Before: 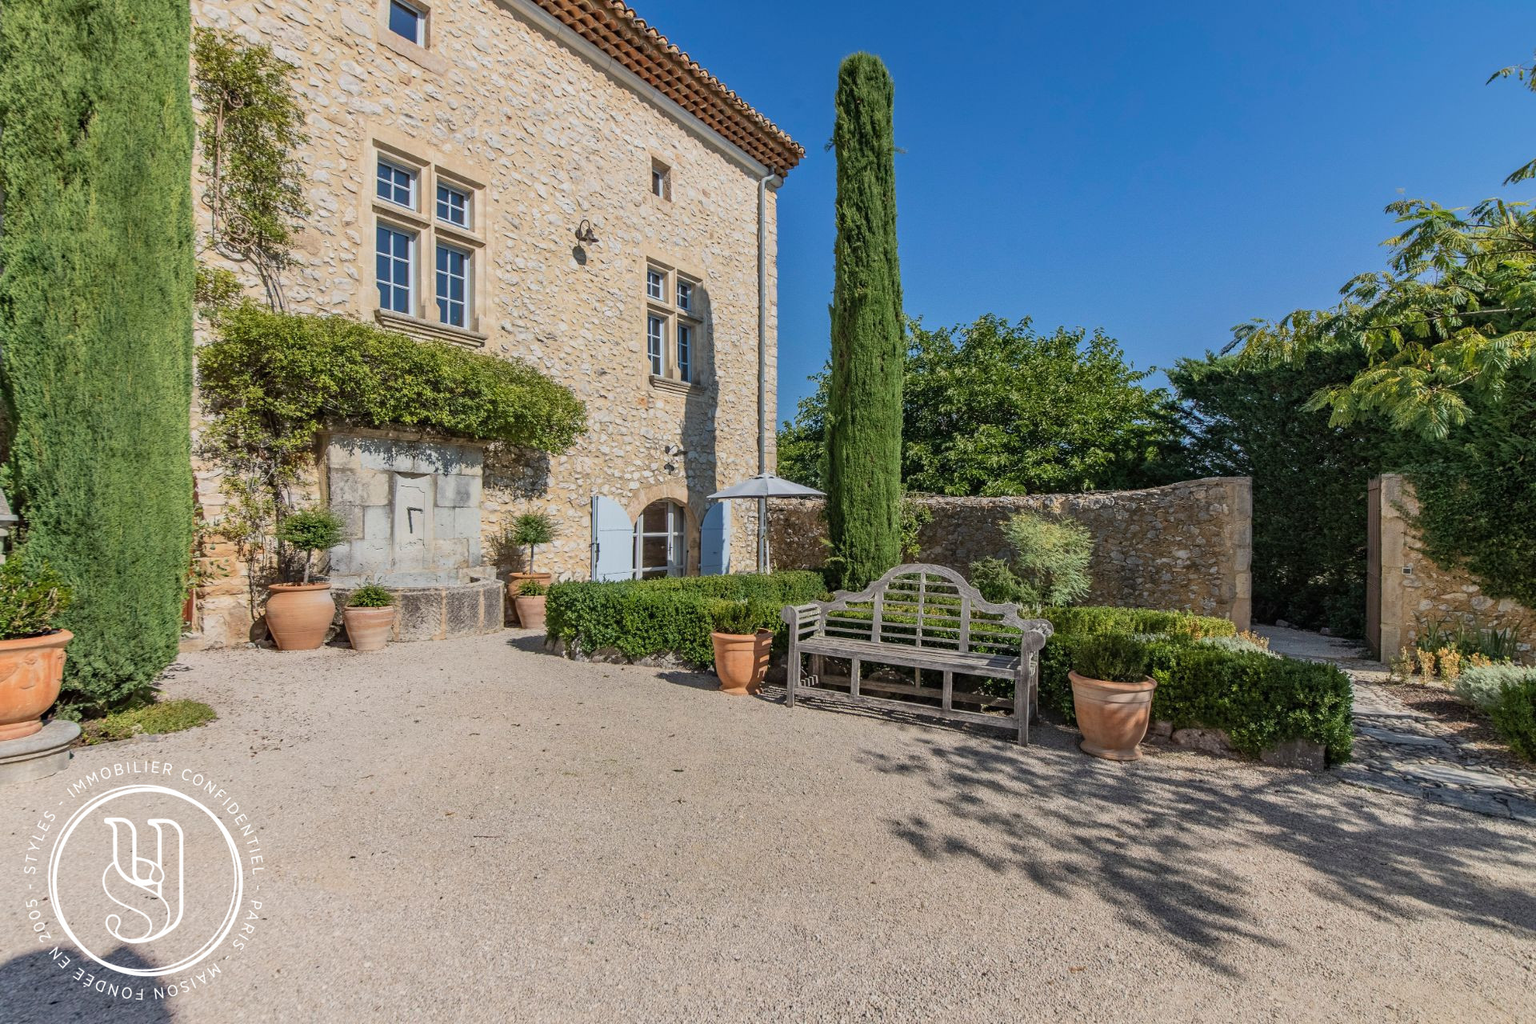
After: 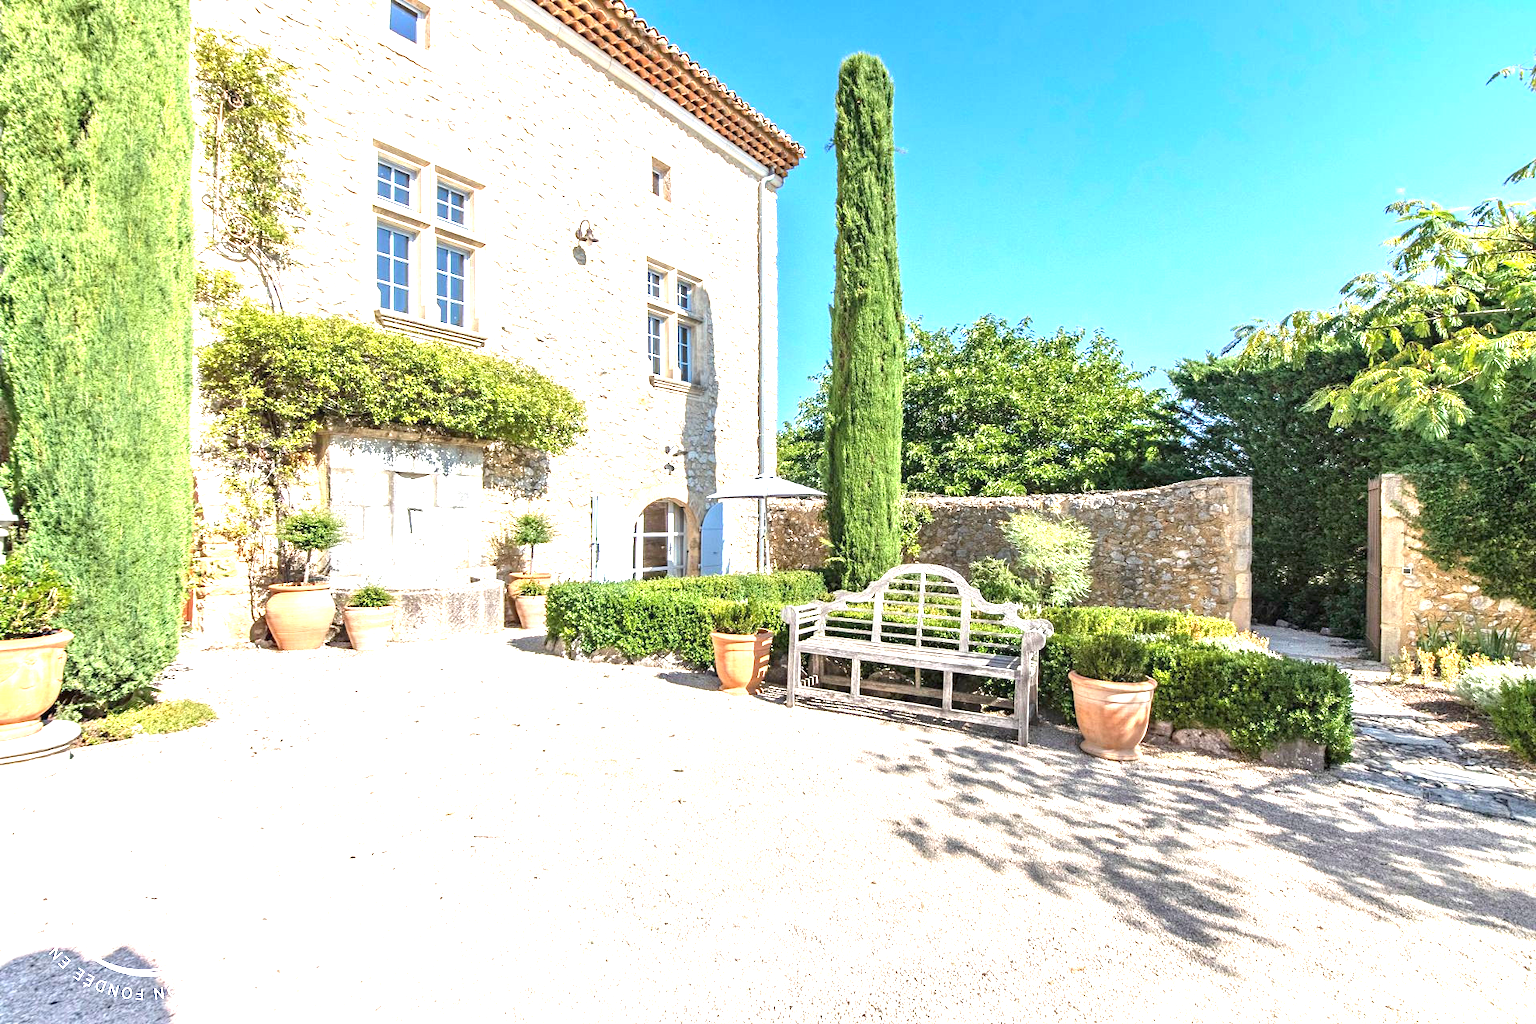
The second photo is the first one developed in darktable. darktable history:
exposure: exposure 2.056 EV, compensate highlight preservation false
